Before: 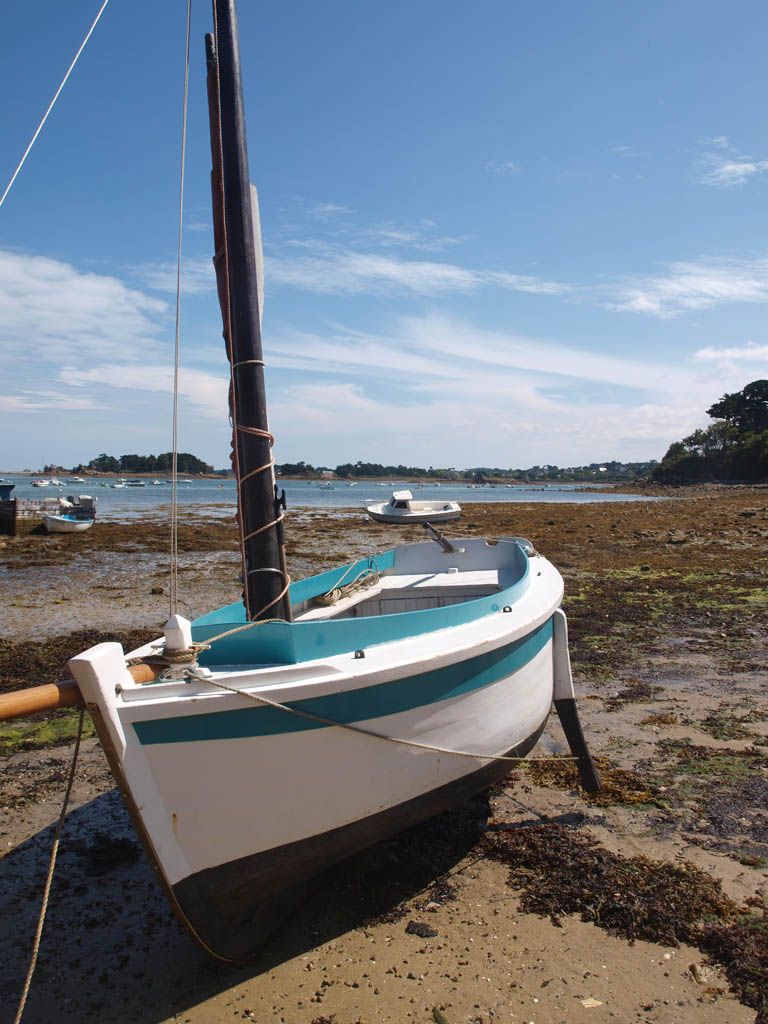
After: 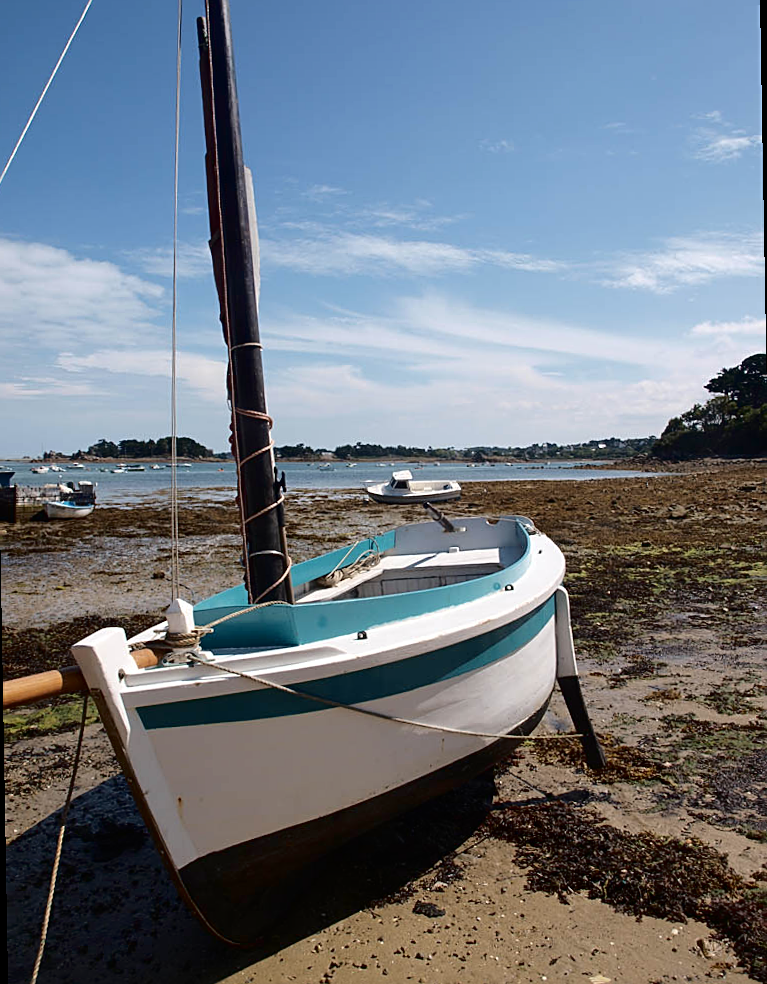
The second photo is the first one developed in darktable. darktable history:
rotate and perspective: rotation -1°, crop left 0.011, crop right 0.989, crop top 0.025, crop bottom 0.975
sharpen: on, module defaults
fill light: exposure -2 EV, width 8.6
contrast brightness saturation: saturation -0.05
